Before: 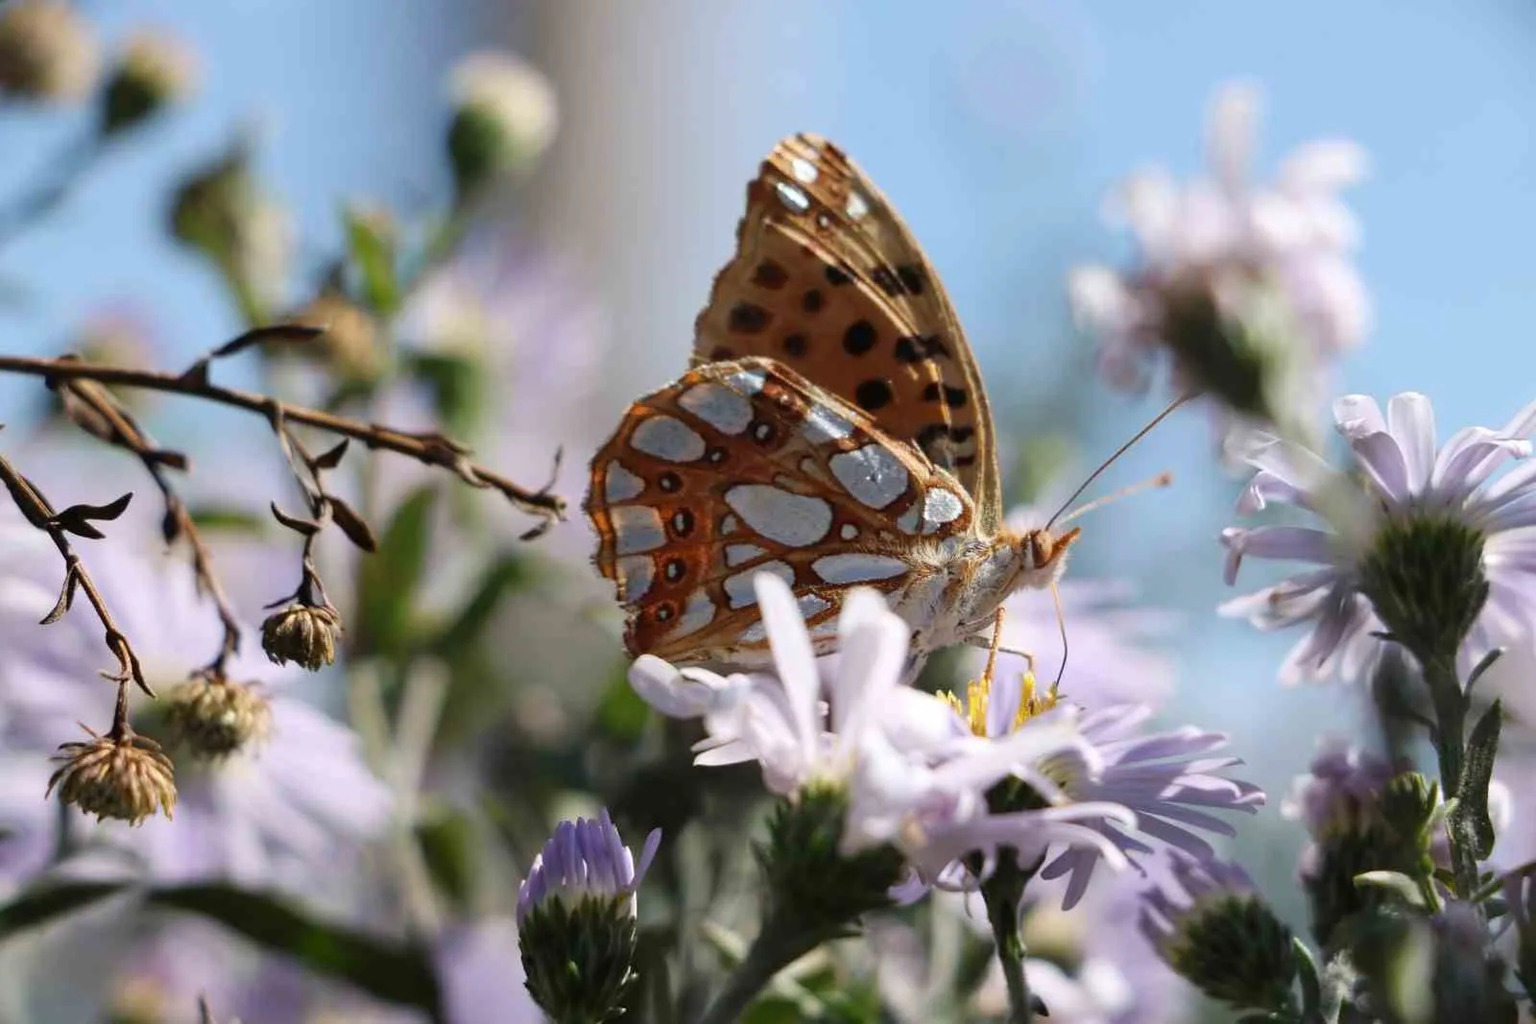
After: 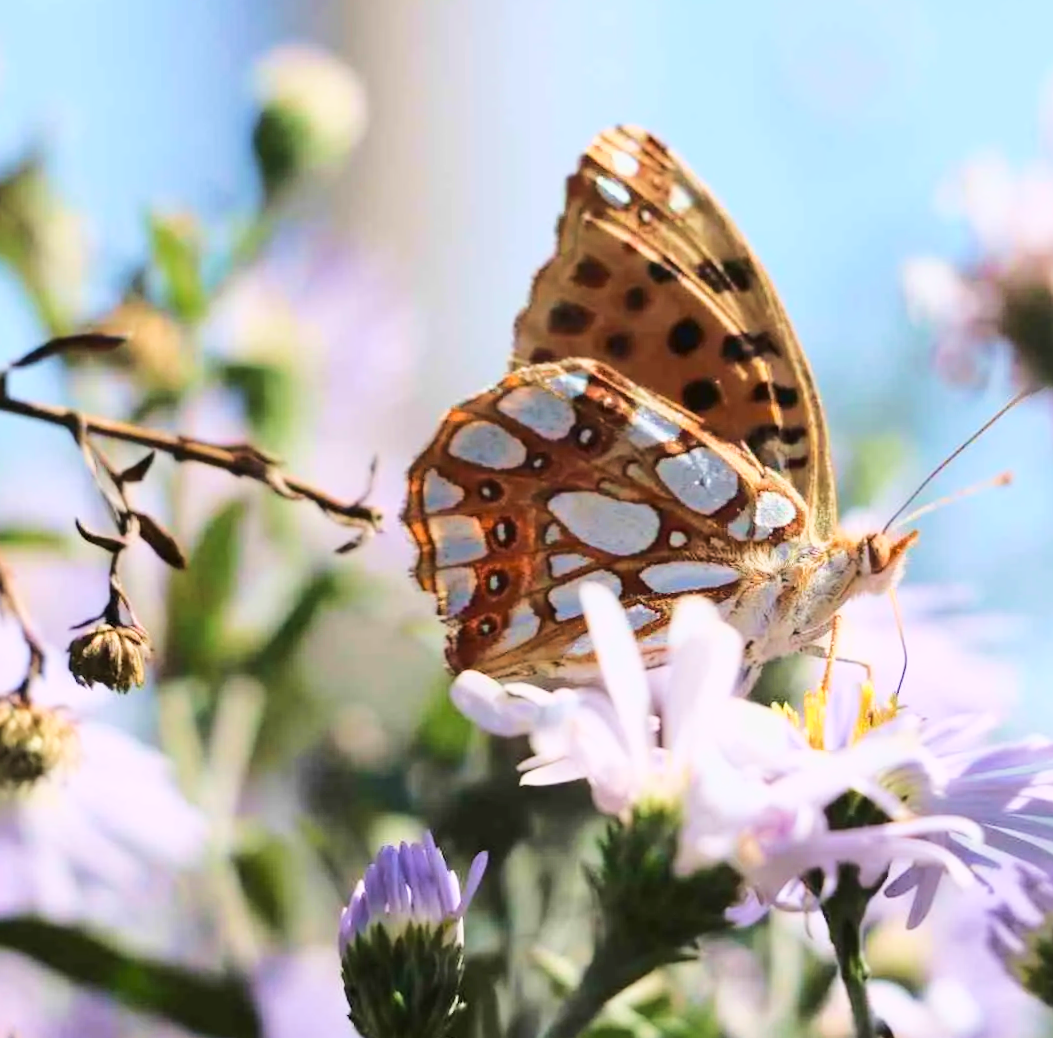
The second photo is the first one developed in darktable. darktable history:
sharpen: radius 2.883, amount 0.868, threshold 47.523
base curve: curves: ch0 [(0, 0) (0.025, 0.046) (0.112, 0.277) (0.467, 0.74) (0.814, 0.929) (1, 0.942)]
rotate and perspective: rotation -1°, crop left 0.011, crop right 0.989, crop top 0.025, crop bottom 0.975
crop and rotate: left 12.648%, right 20.685%
velvia: on, module defaults
